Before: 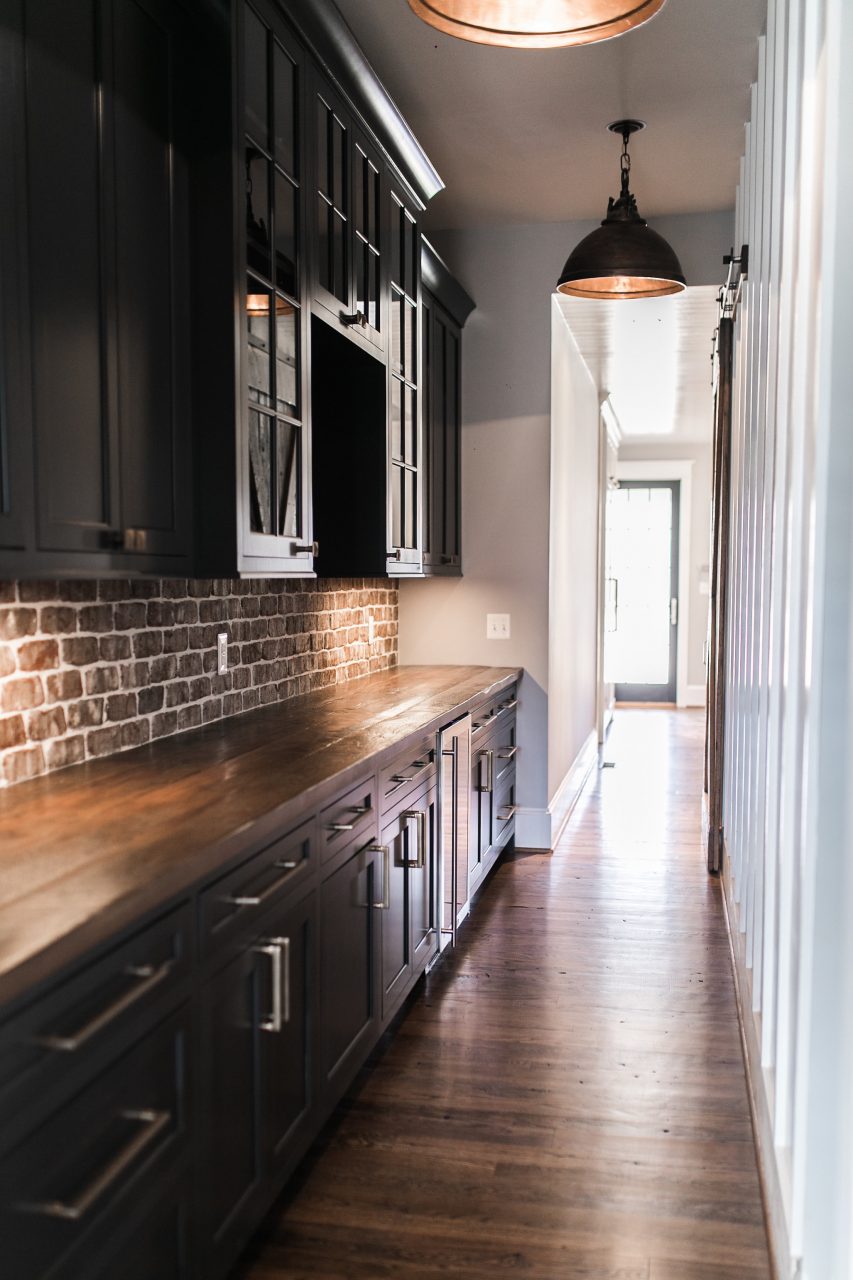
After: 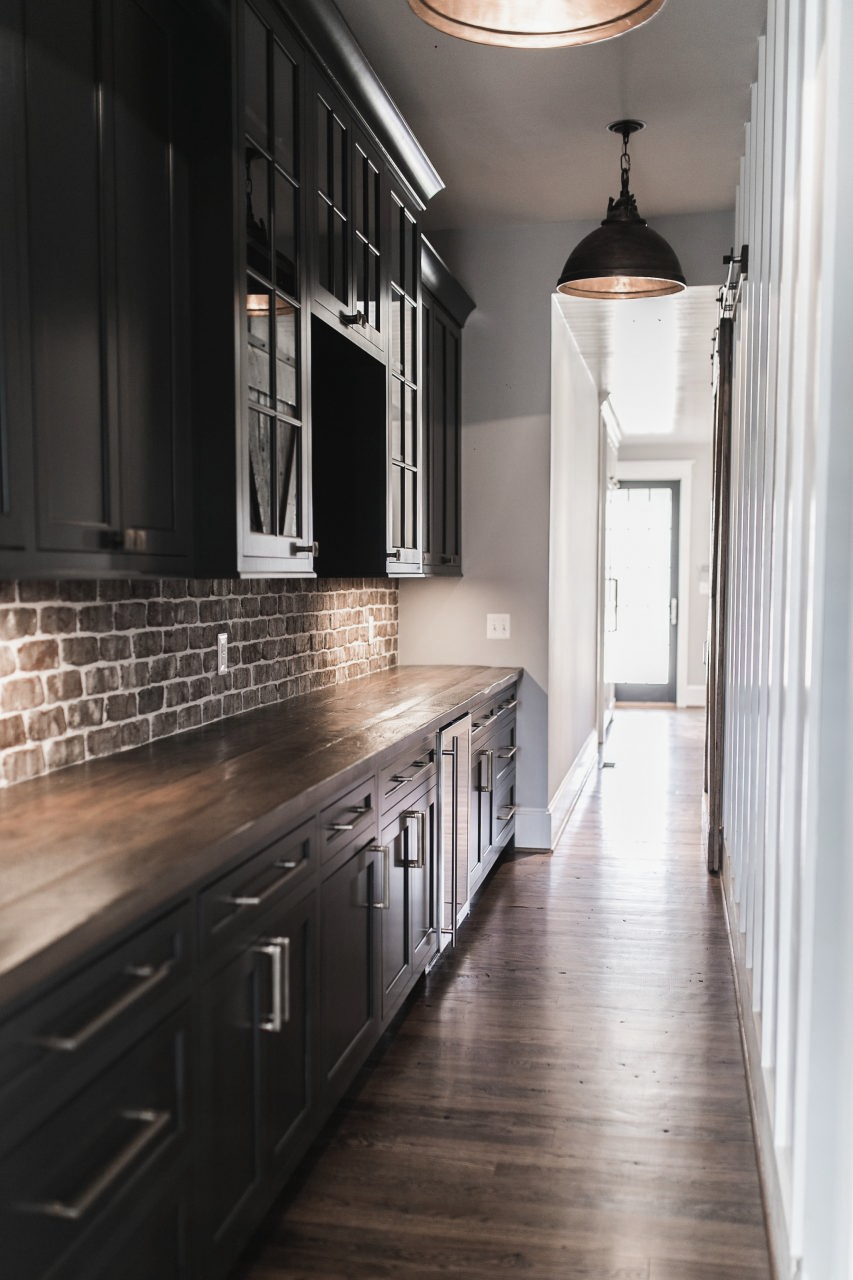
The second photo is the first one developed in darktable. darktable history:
contrast brightness saturation: contrast -0.045, saturation -0.417
